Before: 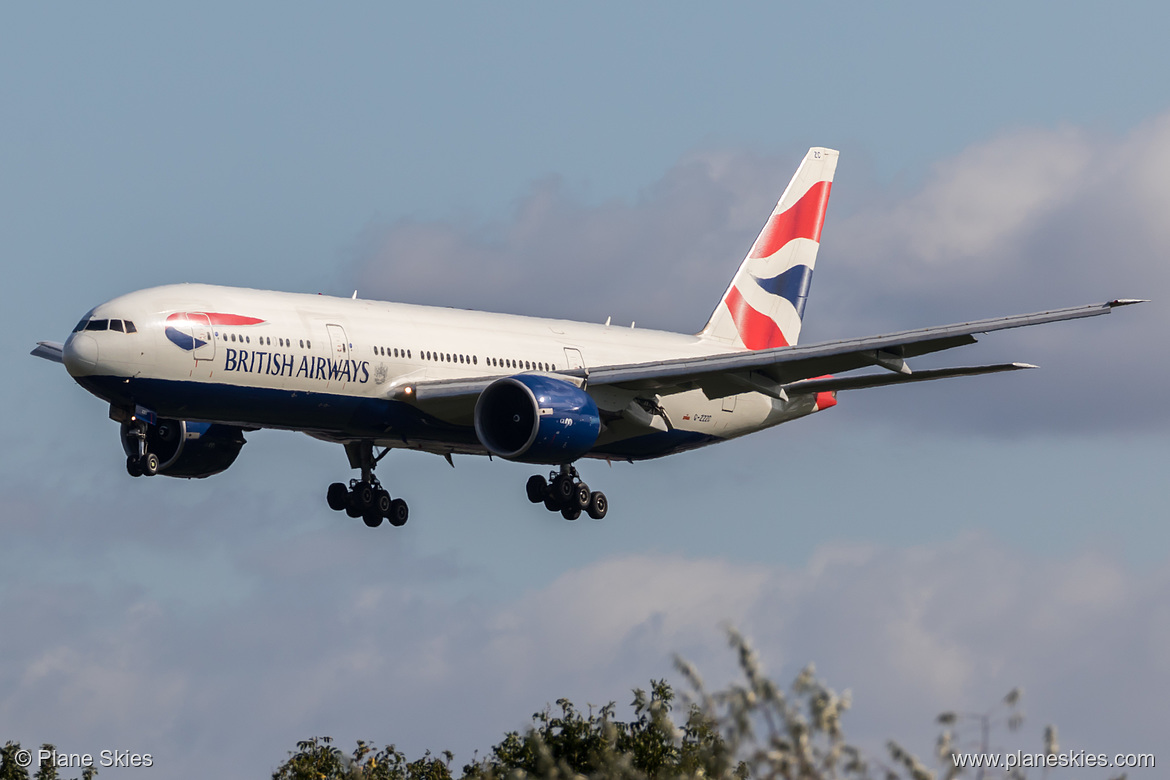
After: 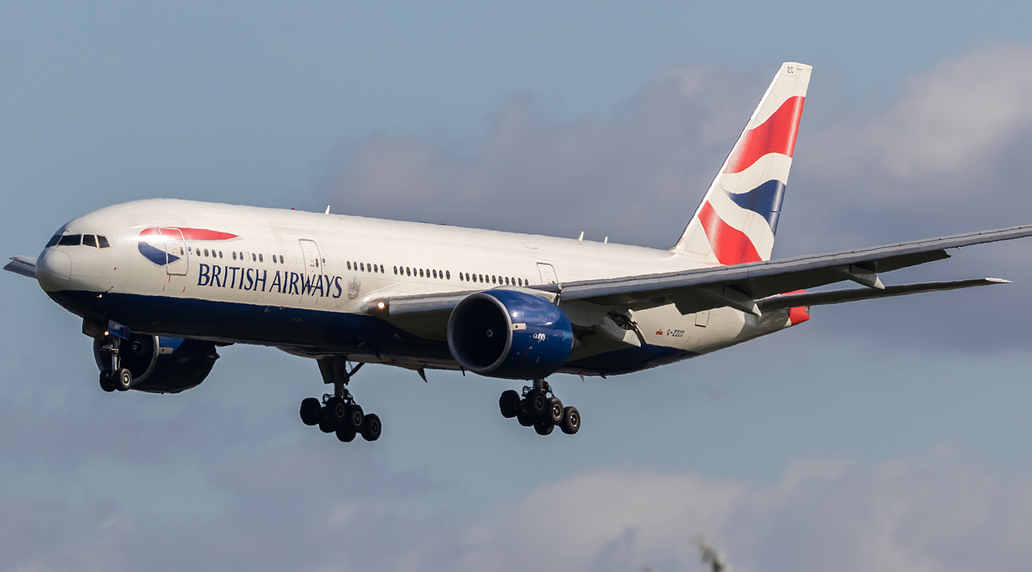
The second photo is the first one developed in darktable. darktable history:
crop and rotate: left 2.388%, top 10.986%, right 9.352%, bottom 15.668%
